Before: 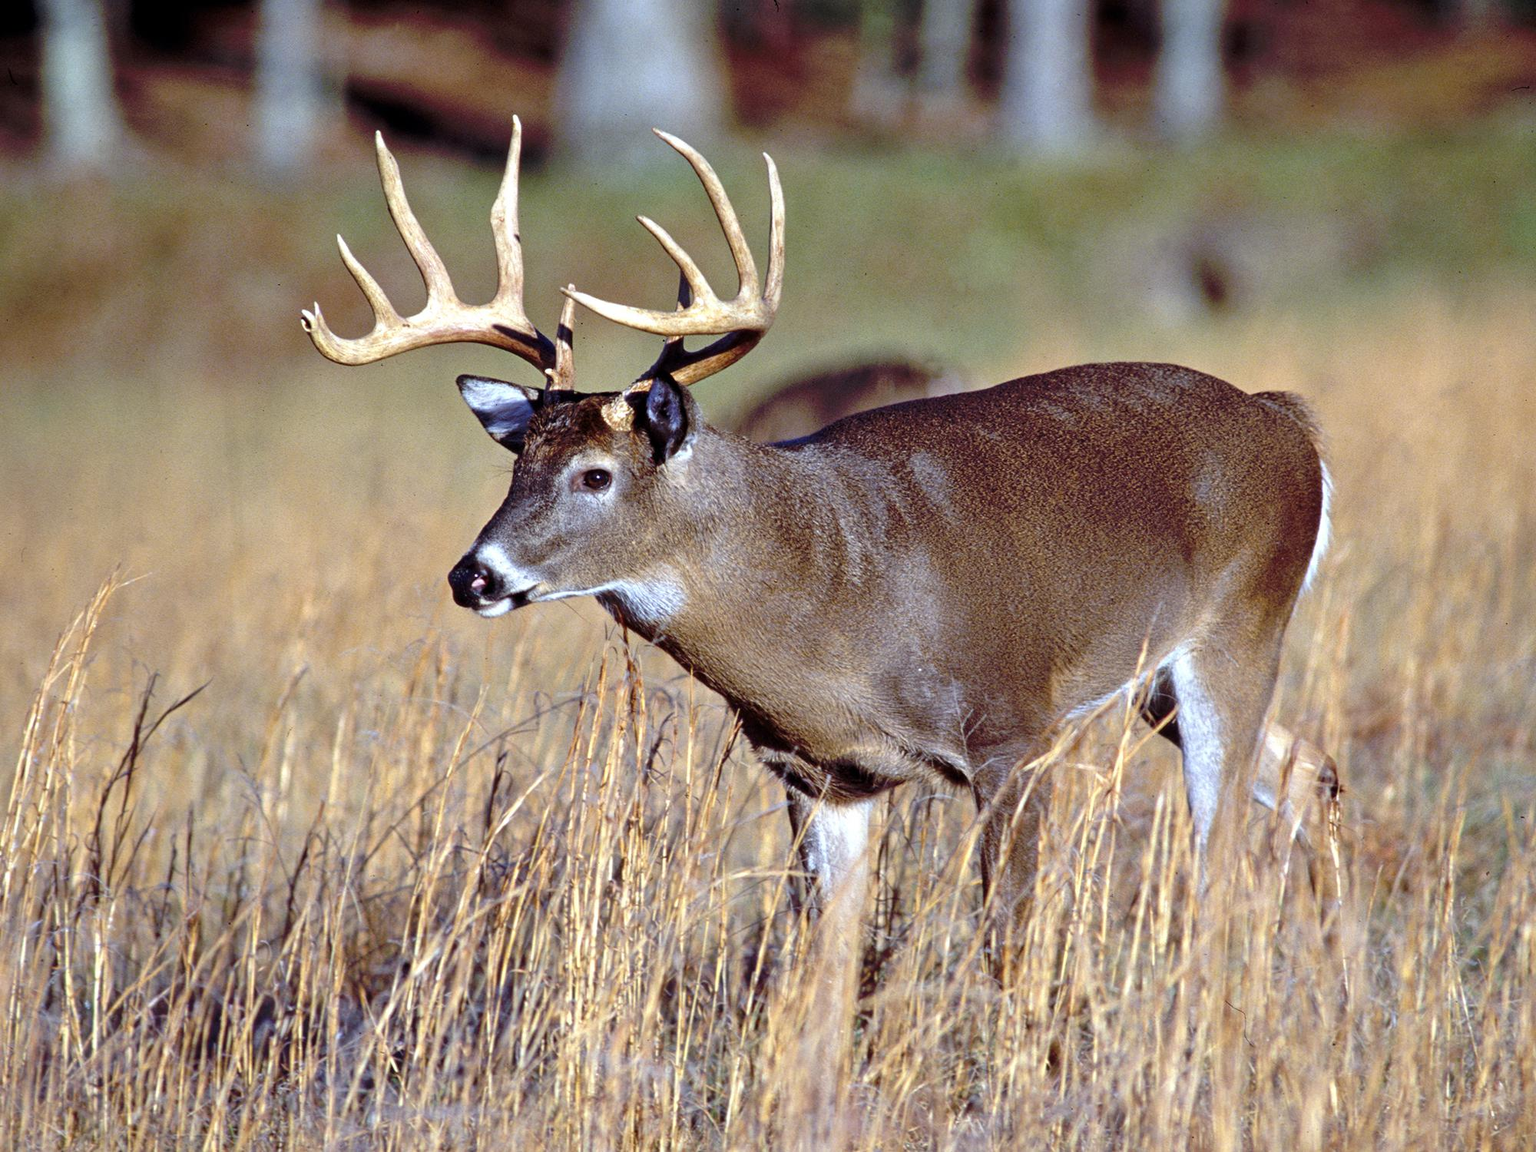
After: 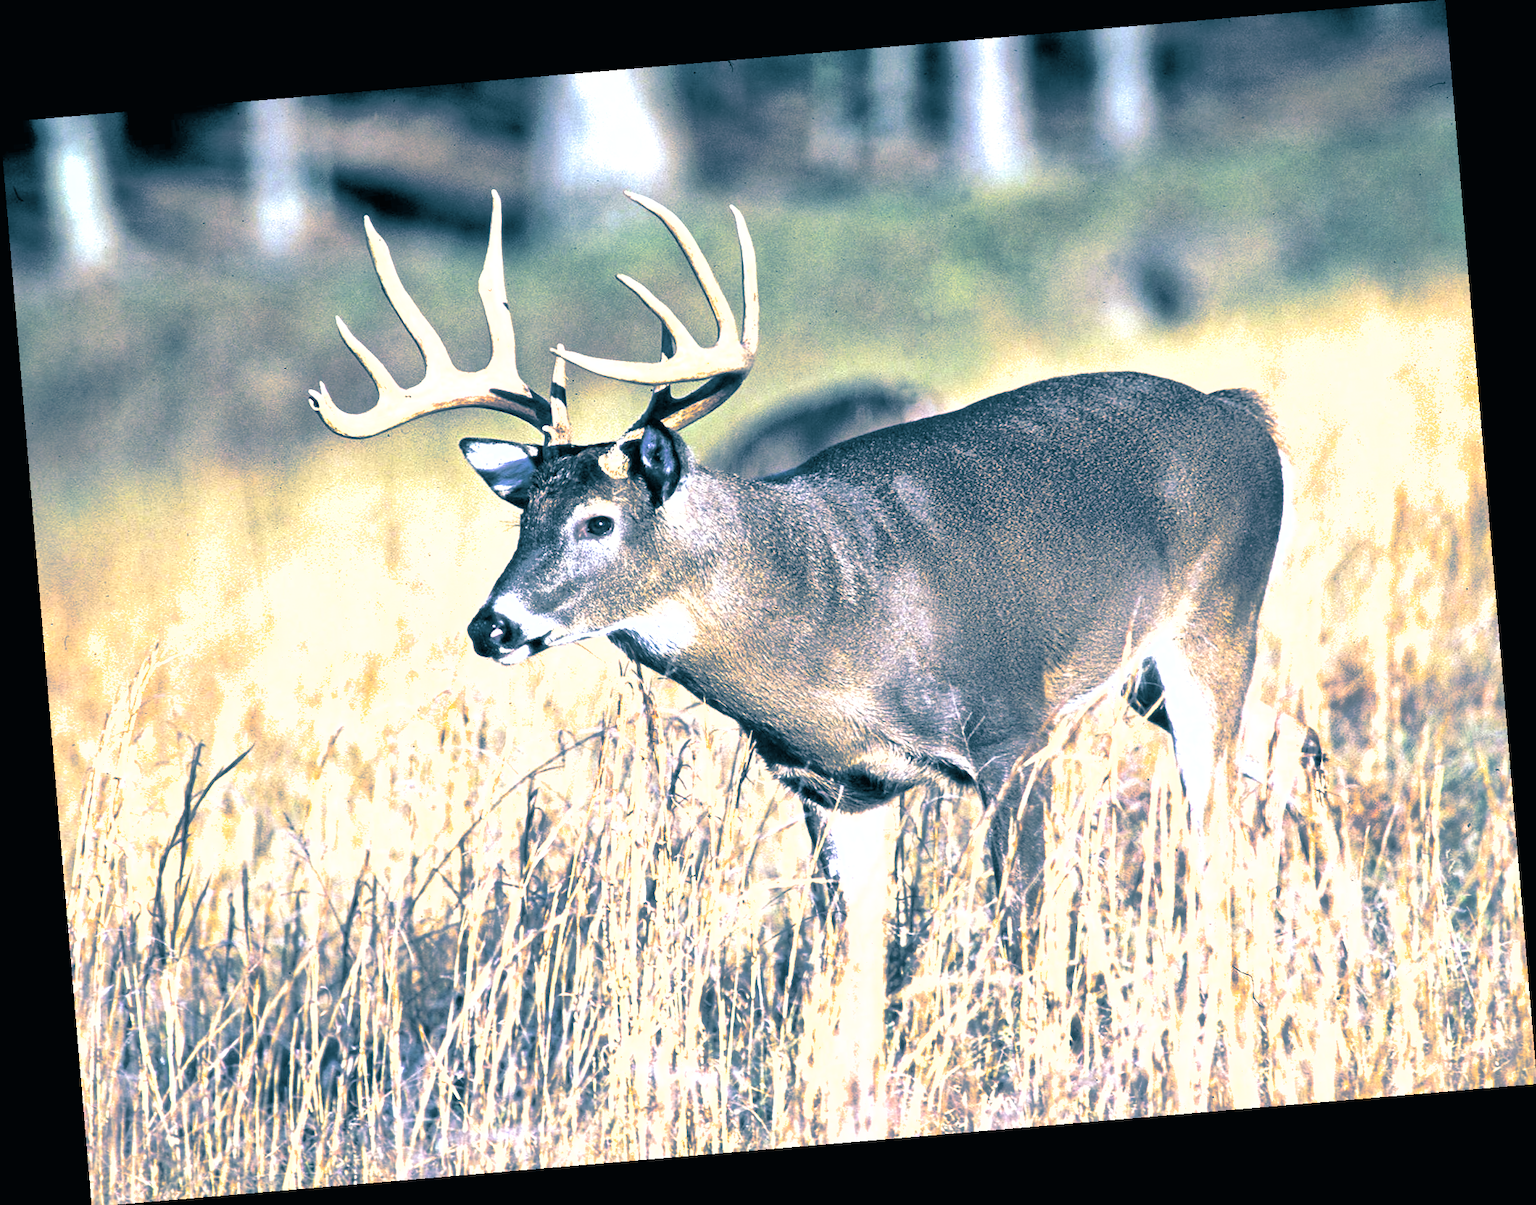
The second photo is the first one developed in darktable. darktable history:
shadows and highlights: on, module defaults
split-toning: shadows › hue 212.4°, balance -70
exposure: black level correction 0, exposure 1.379 EV, compensate exposure bias true, compensate highlight preservation false
rotate and perspective: rotation -4.86°, automatic cropping off
